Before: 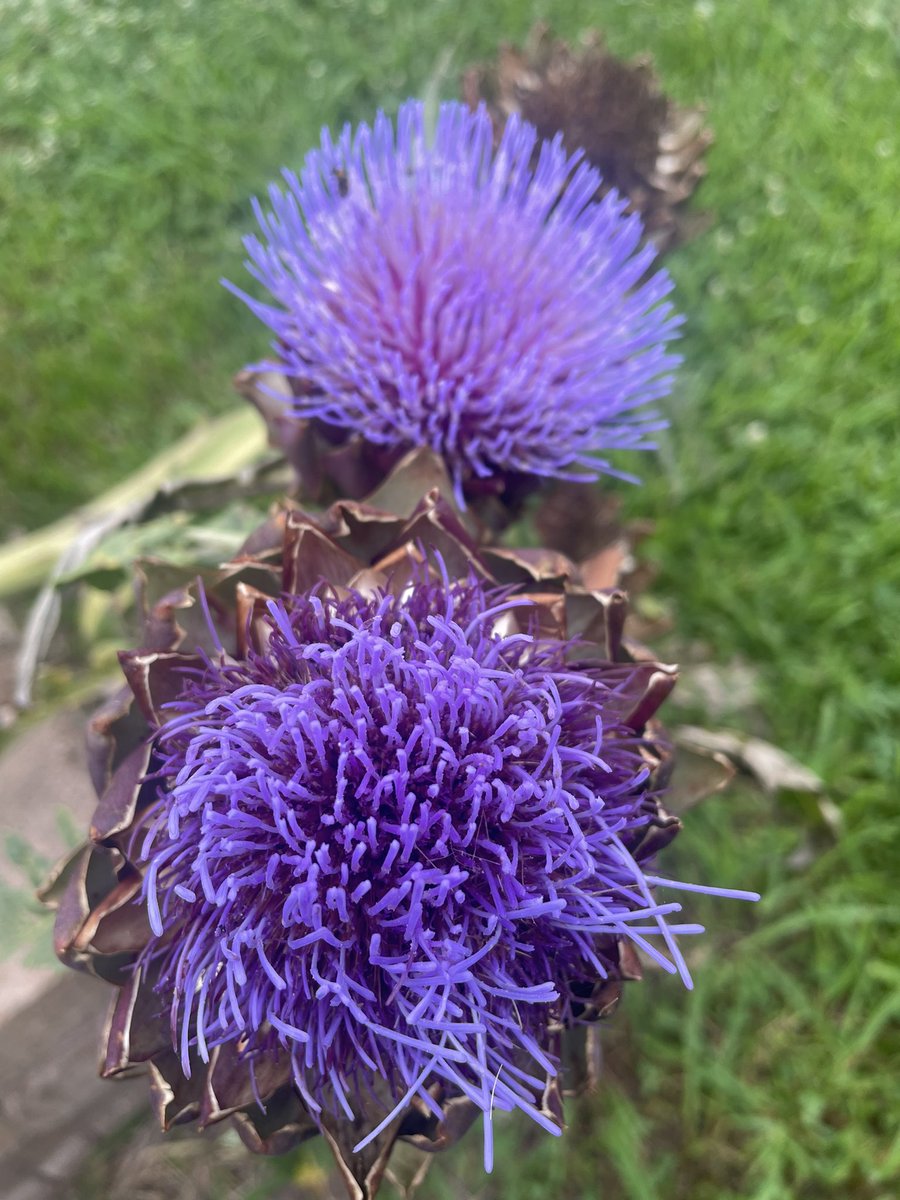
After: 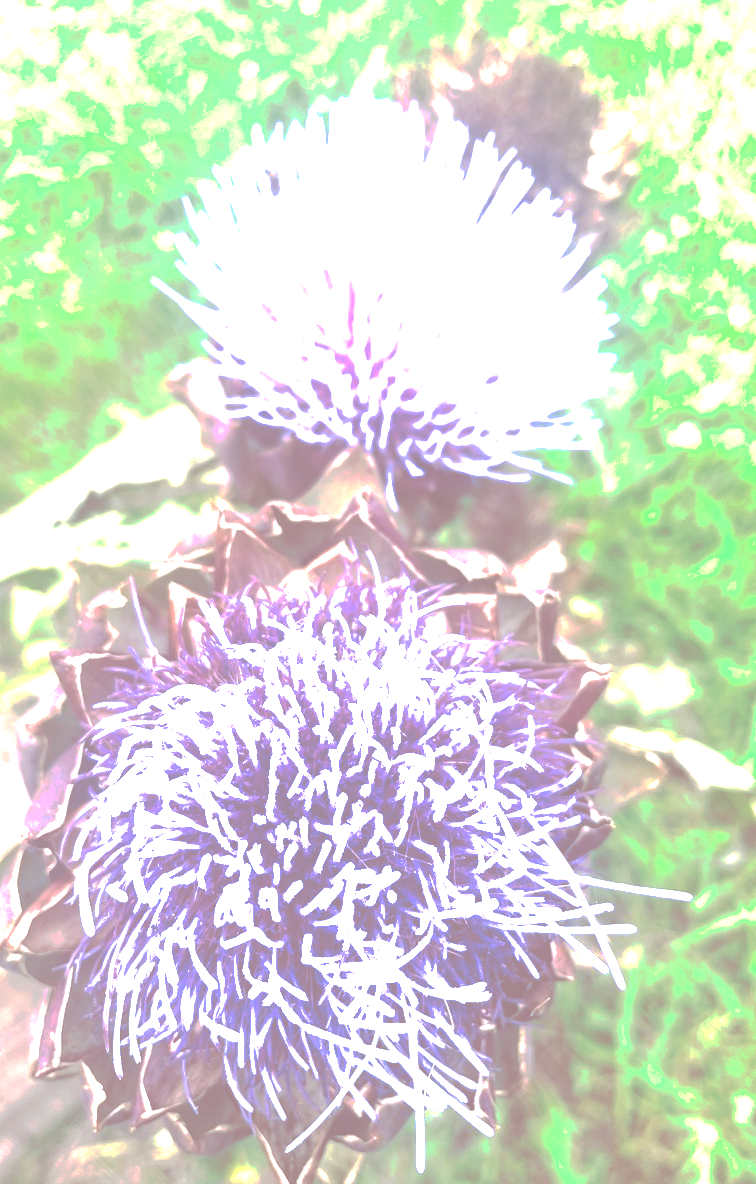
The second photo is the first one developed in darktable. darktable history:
crop: left 7.598%, right 7.873%
split-toning: highlights › hue 187.2°, highlights › saturation 0.83, balance -68.05, compress 56.43%
tone curve: curves: ch0 [(0, 0) (0.003, 0.6) (0.011, 0.6) (0.025, 0.601) (0.044, 0.601) (0.069, 0.601) (0.1, 0.601) (0.136, 0.602) (0.177, 0.605) (0.224, 0.609) (0.277, 0.615) (0.335, 0.625) (0.399, 0.633) (0.468, 0.654) (0.543, 0.676) (0.623, 0.71) (0.709, 0.753) (0.801, 0.802) (0.898, 0.85) (1, 1)], preserve colors none
exposure: exposure 2.207 EV, compensate highlight preservation false
